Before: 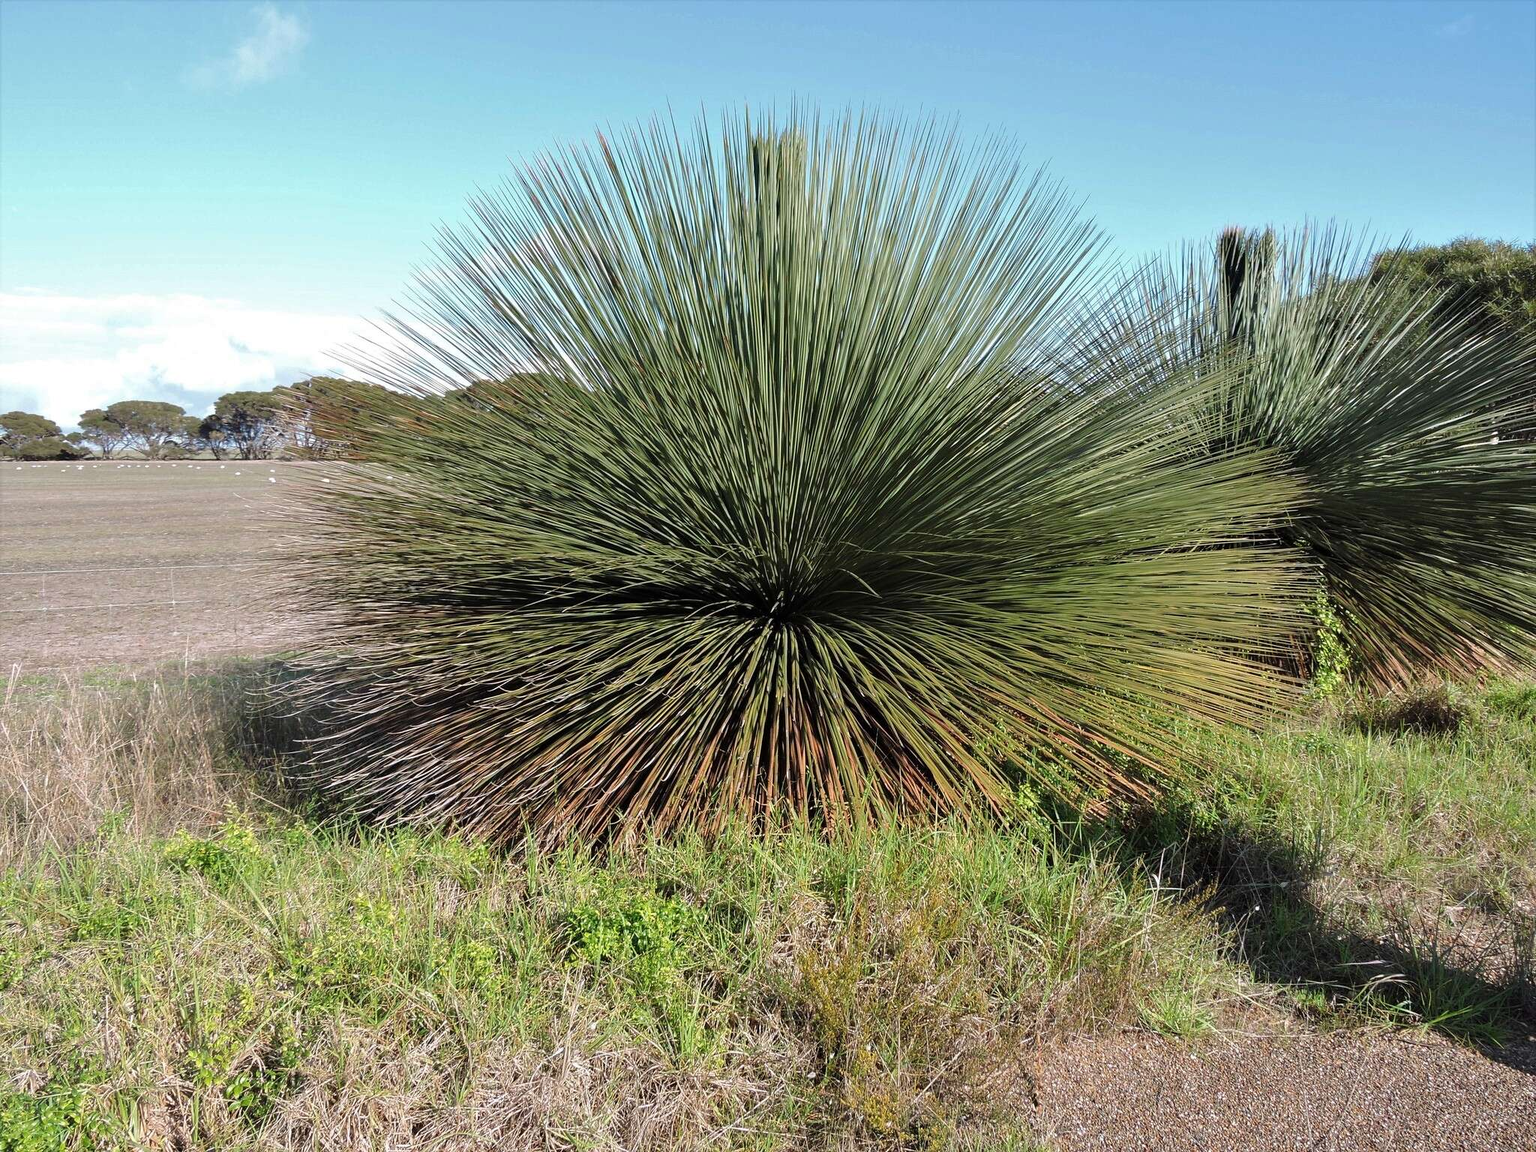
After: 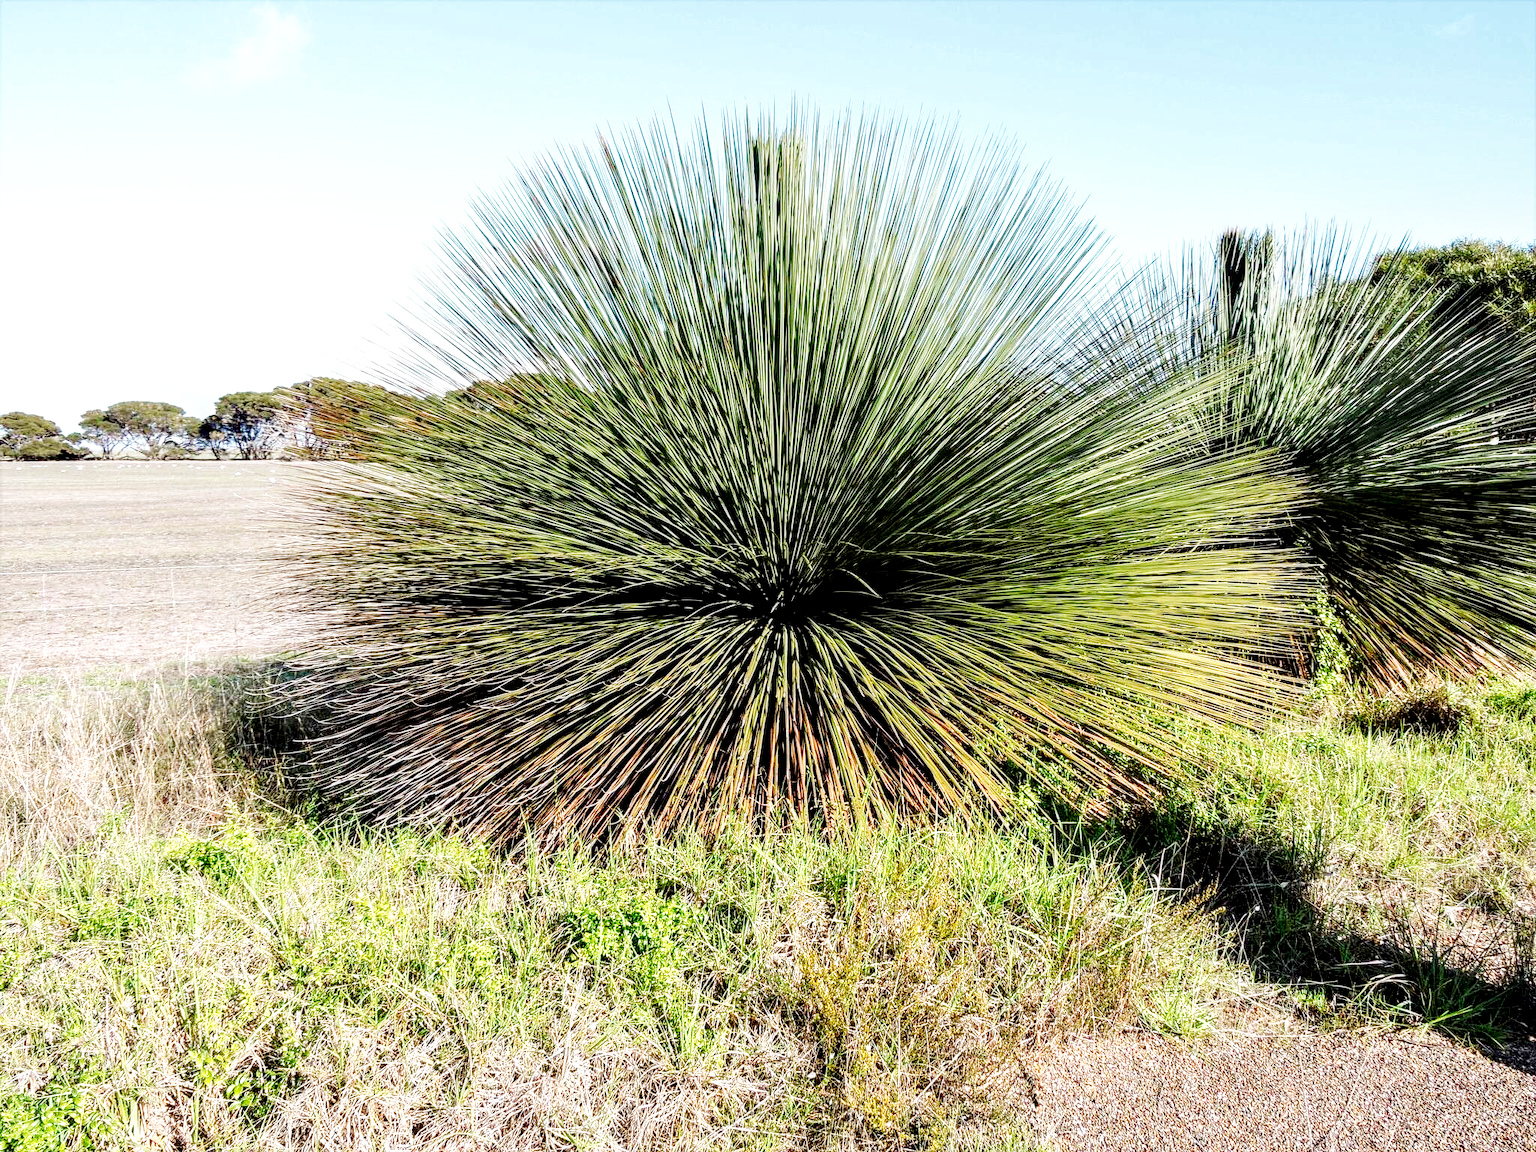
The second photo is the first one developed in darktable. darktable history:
local contrast: detail 150%
exposure: black level correction 0.011, compensate highlight preservation false
base curve: curves: ch0 [(0, 0) (0.007, 0.004) (0.027, 0.03) (0.046, 0.07) (0.207, 0.54) (0.442, 0.872) (0.673, 0.972) (1, 1)], preserve colors none
